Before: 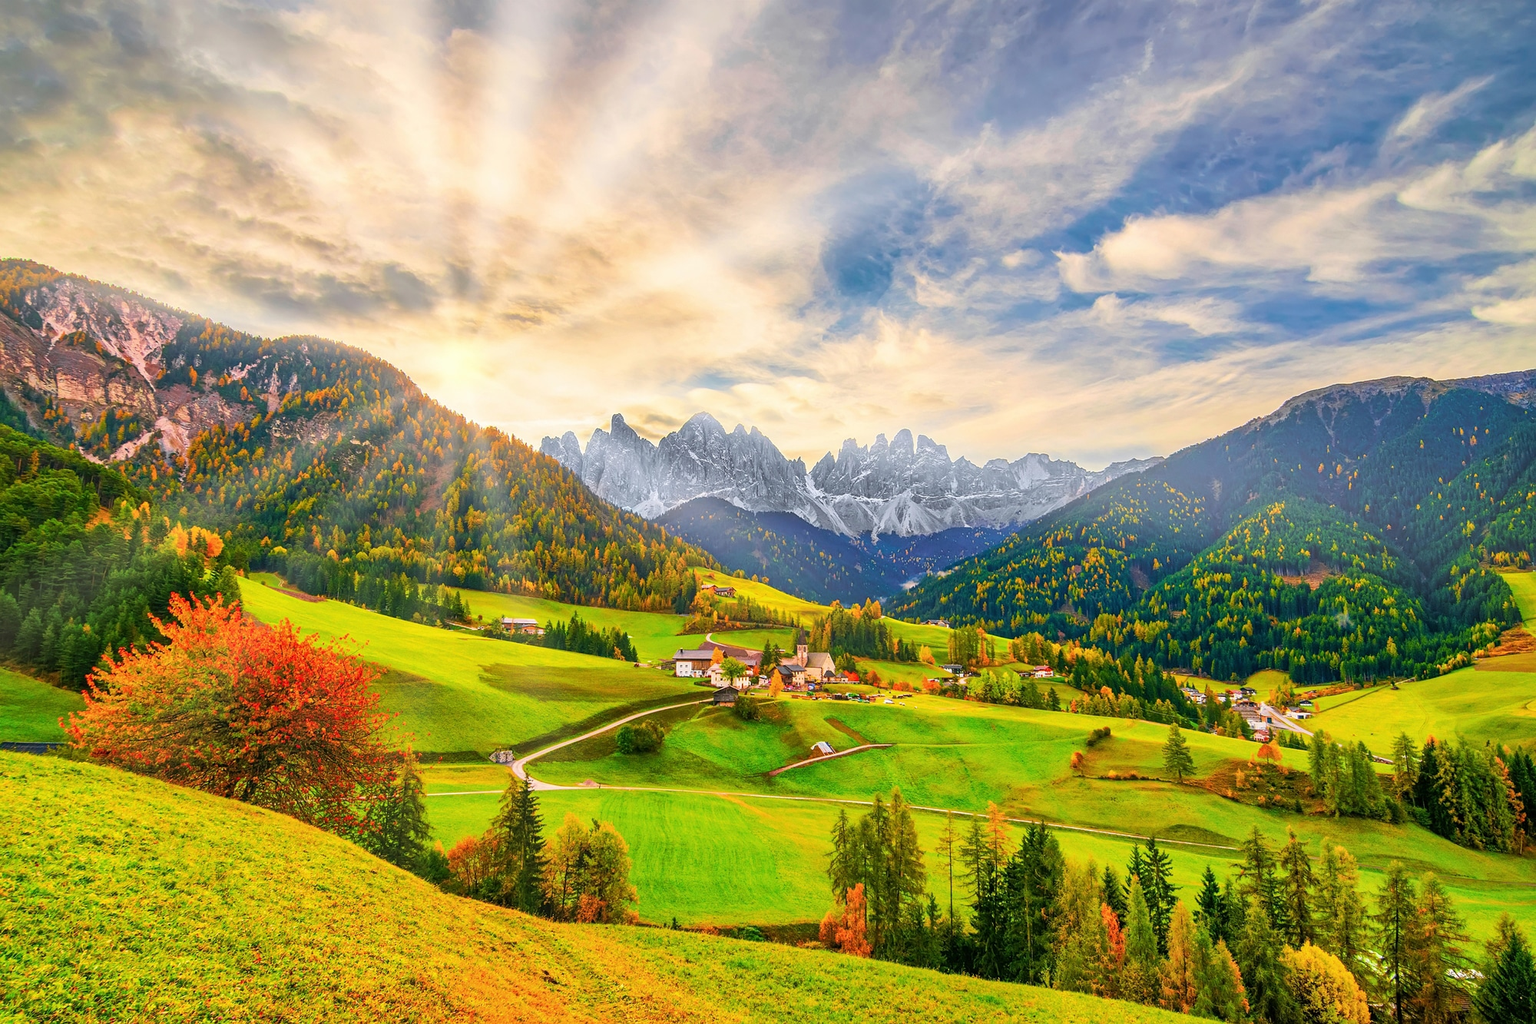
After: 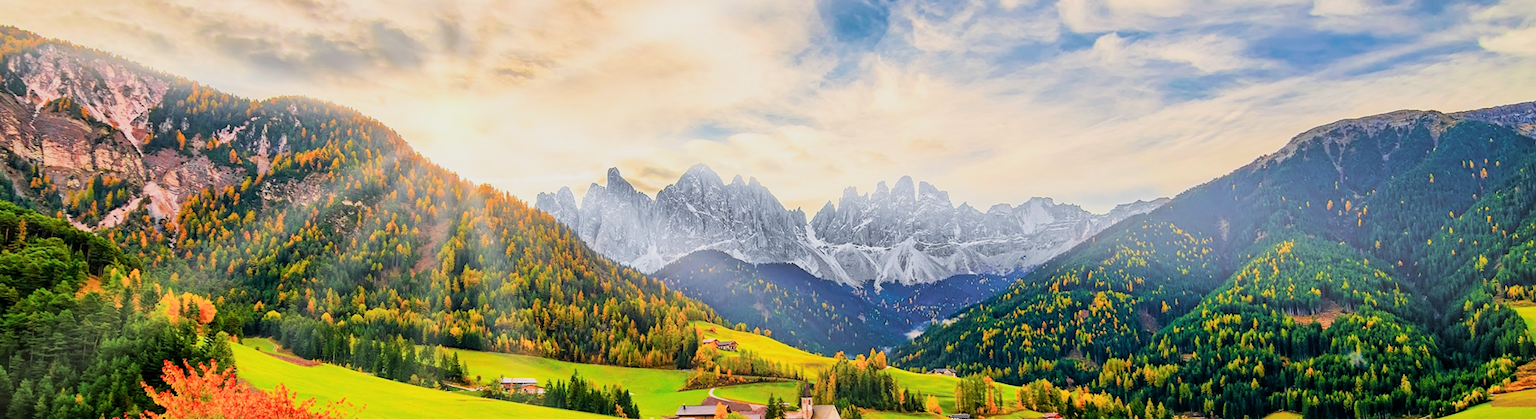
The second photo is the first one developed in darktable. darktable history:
exposure: exposure 0.236 EV, compensate highlight preservation false
filmic rgb: black relative exposure -5 EV, hardness 2.88, contrast 1.3, highlights saturation mix -30%
crop and rotate: top 23.84%, bottom 34.294%
rotate and perspective: rotation -1.42°, crop left 0.016, crop right 0.984, crop top 0.035, crop bottom 0.965
